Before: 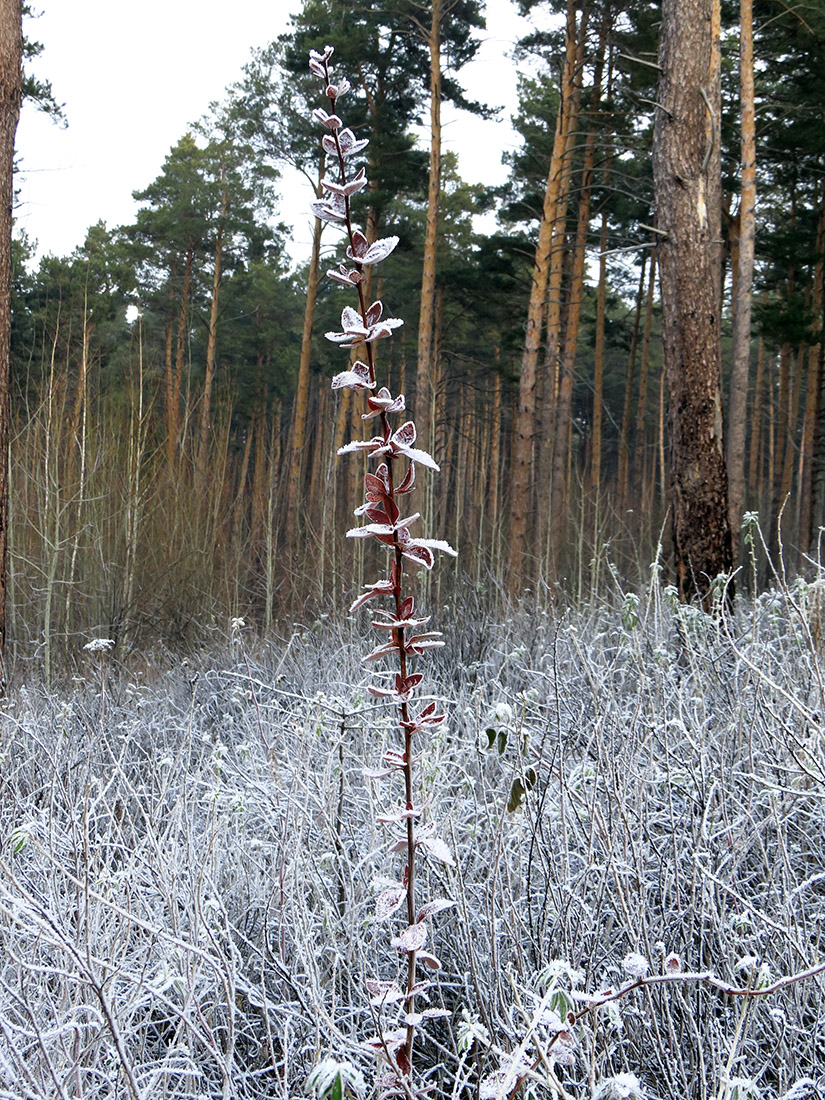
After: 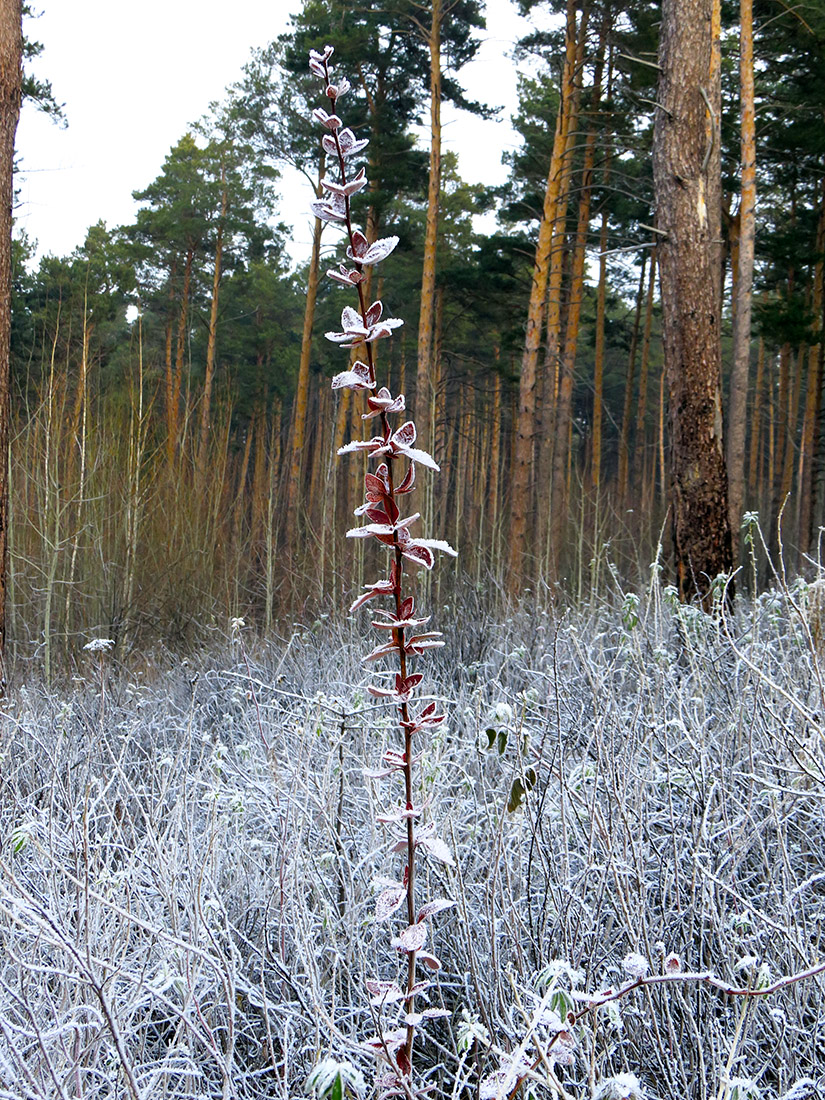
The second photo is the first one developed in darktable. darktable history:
color balance rgb: power › hue 328.65°, perceptual saturation grading › global saturation 36.919%
